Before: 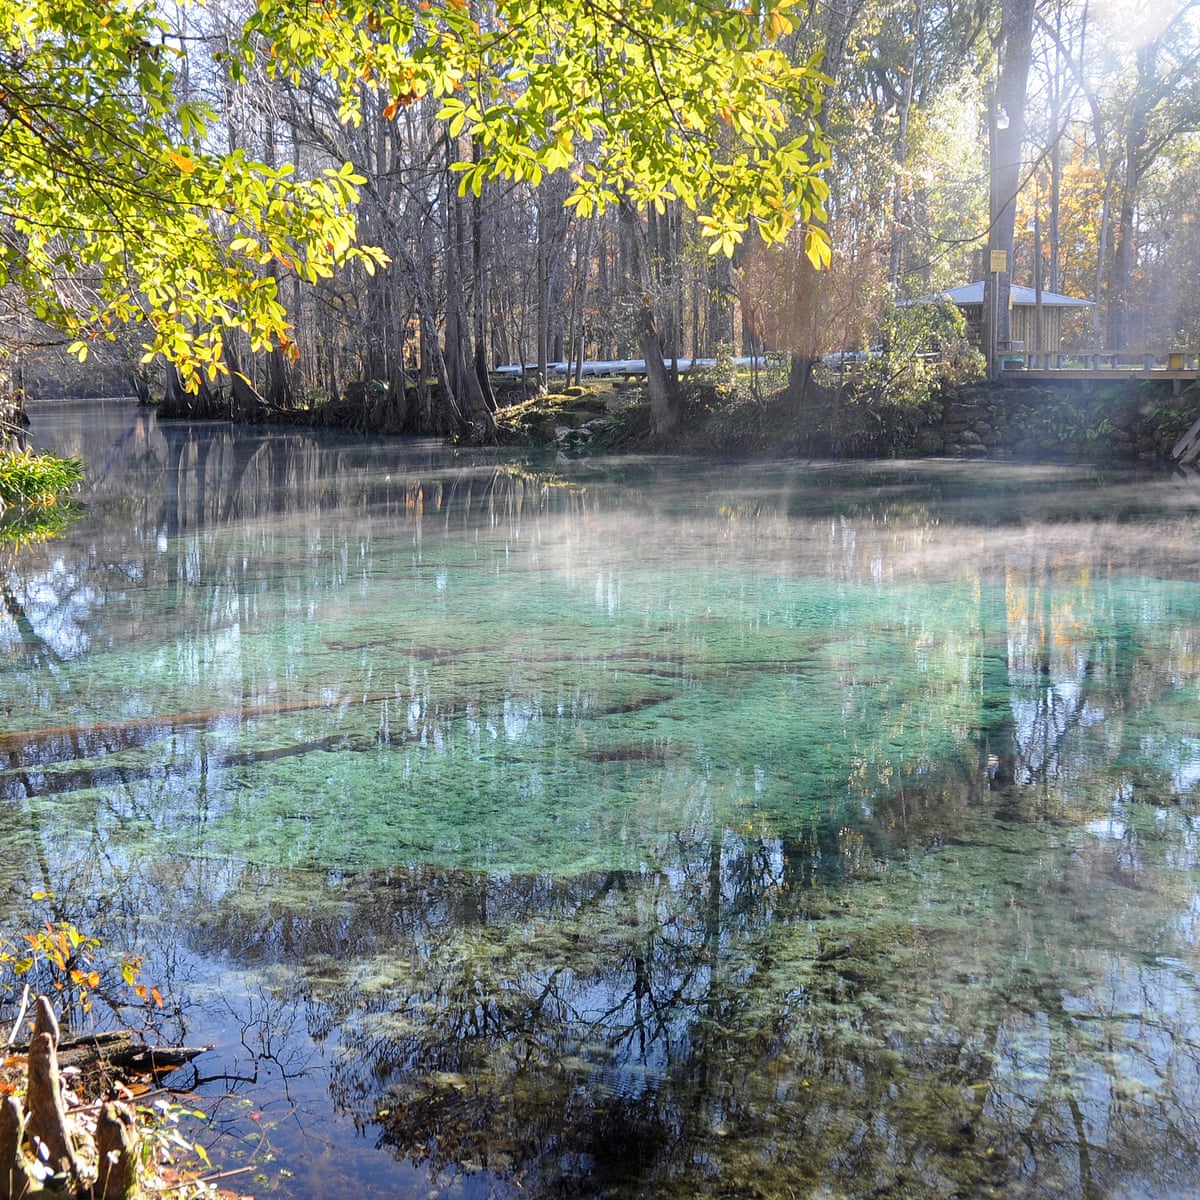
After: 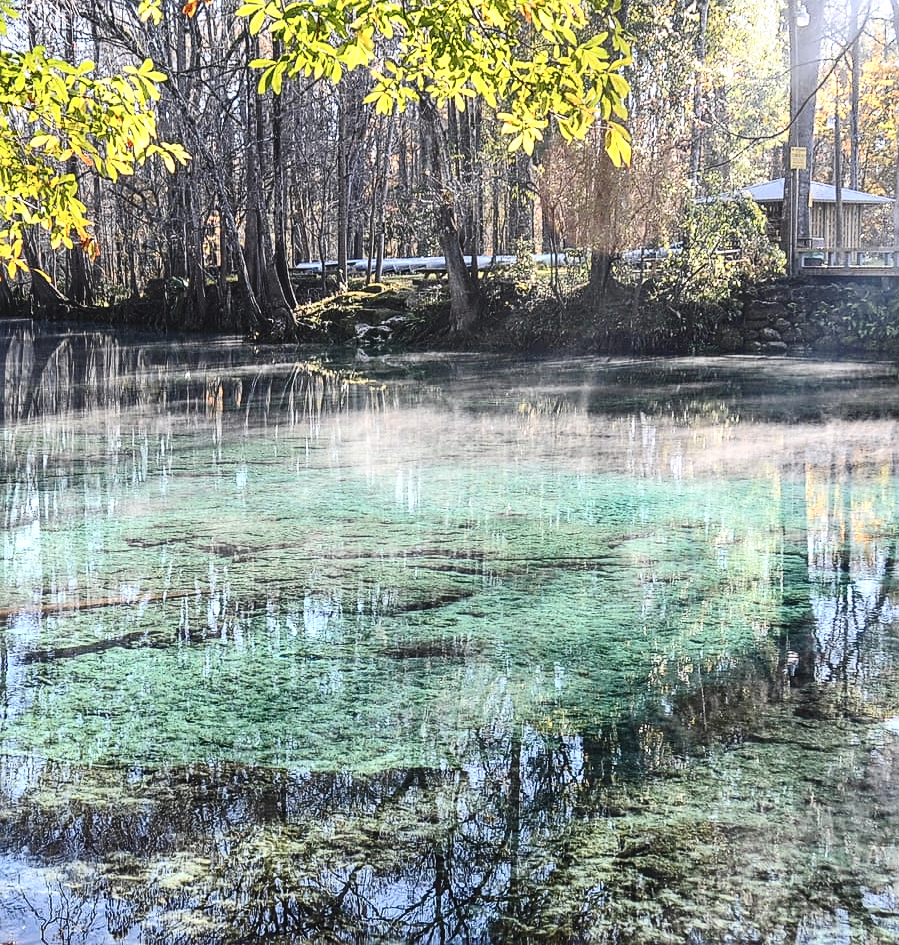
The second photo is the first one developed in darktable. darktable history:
crop: left 16.711%, top 8.586%, right 8.359%, bottom 12.661%
sharpen: on, module defaults
exposure: black level correction -0.015, exposure -0.129 EV, compensate exposure bias true, compensate highlight preservation false
contrast brightness saturation: contrast 0.387, brightness 0.109
local contrast: highlights 56%, shadows 52%, detail 130%, midtone range 0.448
shadows and highlights: low approximation 0.01, soften with gaussian
